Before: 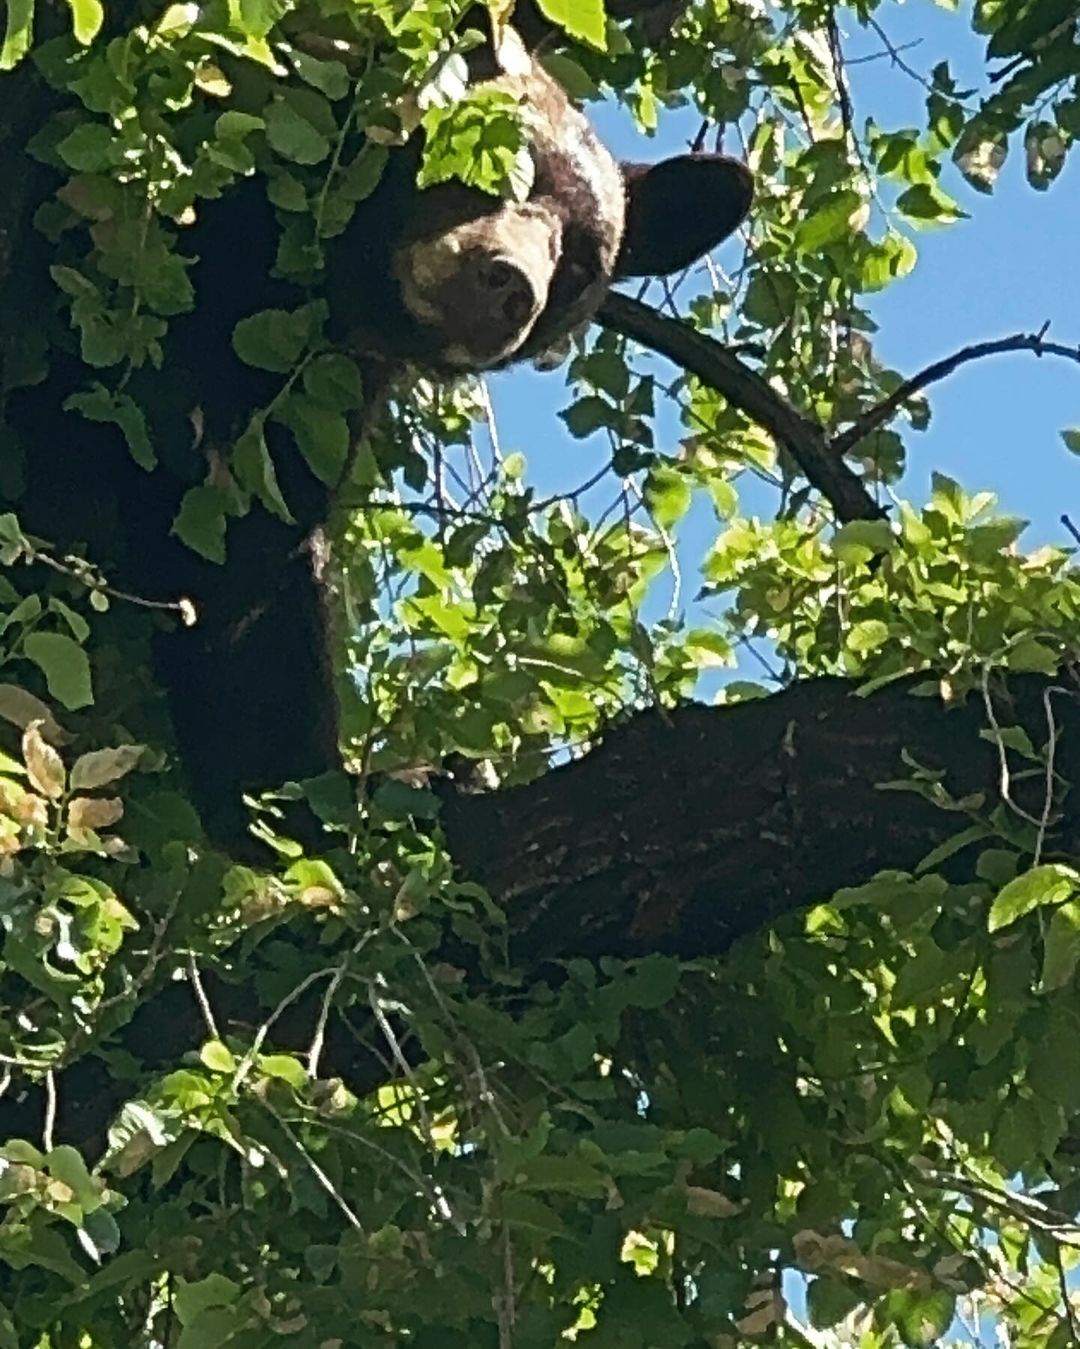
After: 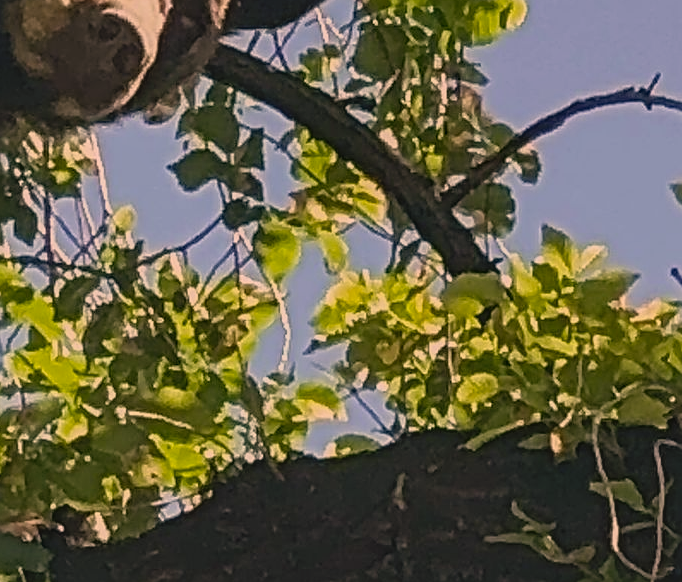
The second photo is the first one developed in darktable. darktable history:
contrast brightness saturation: contrast -0.103, brightness 0.05, saturation 0.08
color correction: highlights a* 21.09, highlights b* 19.57
local contrast: on, module defaults
exposure: black level correction 0, exposure -0.767 EV, compensate highlight preservation false
sharpen: on, module defaults
crop: left 36.177%, top 18.319%, right 0.639%, bottom 38.482%
